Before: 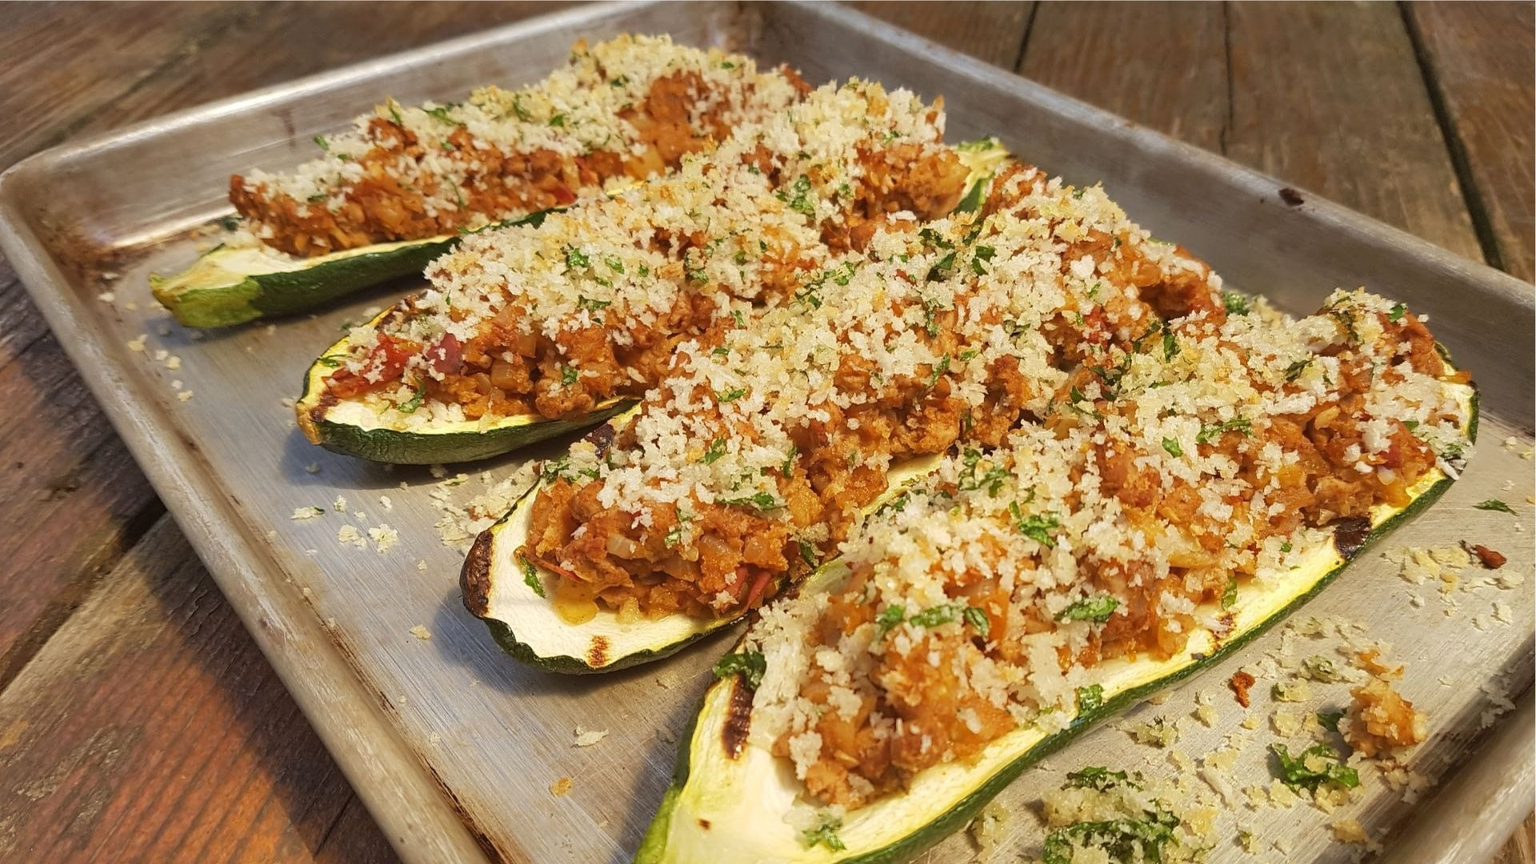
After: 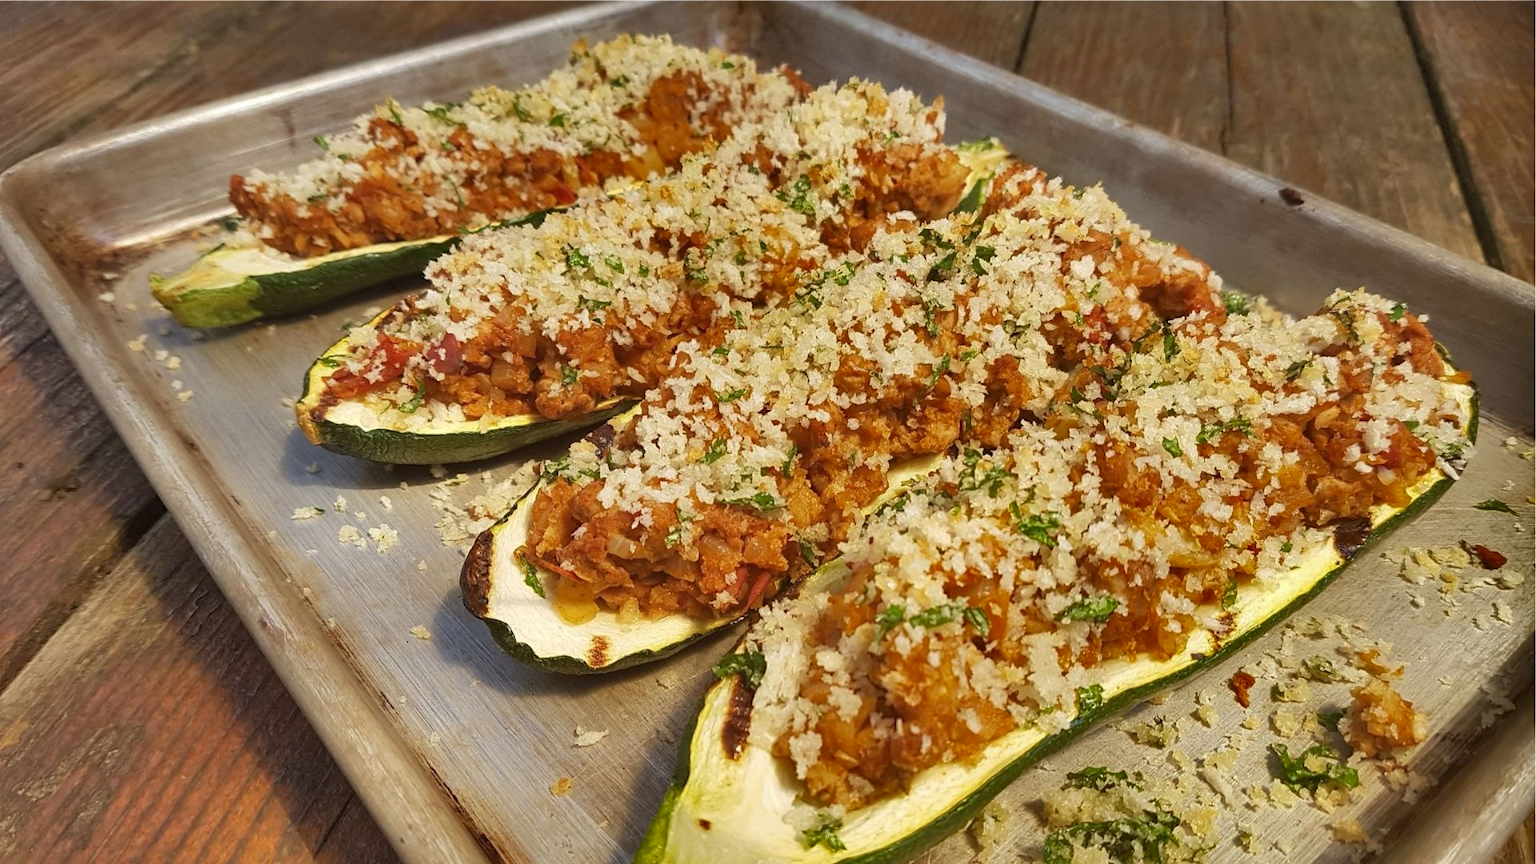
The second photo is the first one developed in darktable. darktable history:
shadows and highlights: shadows 20.95, highlights -81.23, soften with gaussian
